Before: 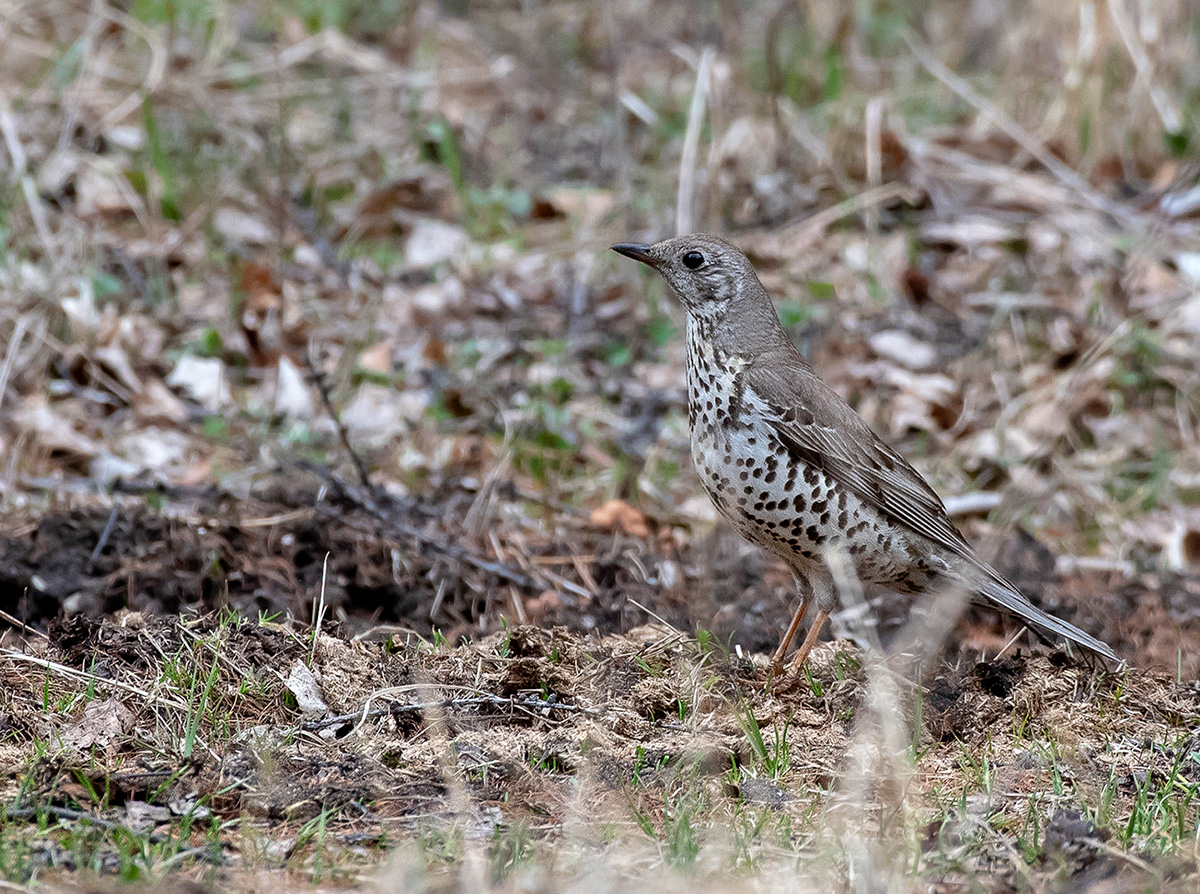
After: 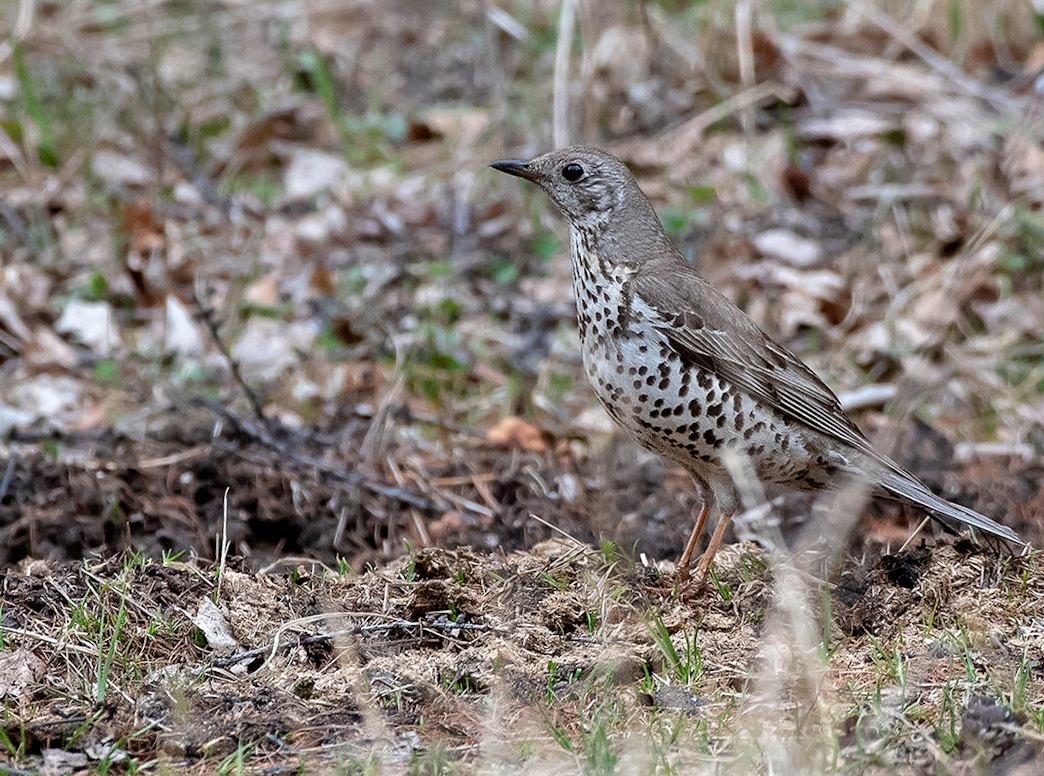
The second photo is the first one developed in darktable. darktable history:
crop and rotate: angle 3.77°, left 5.475%, top 5.699%
